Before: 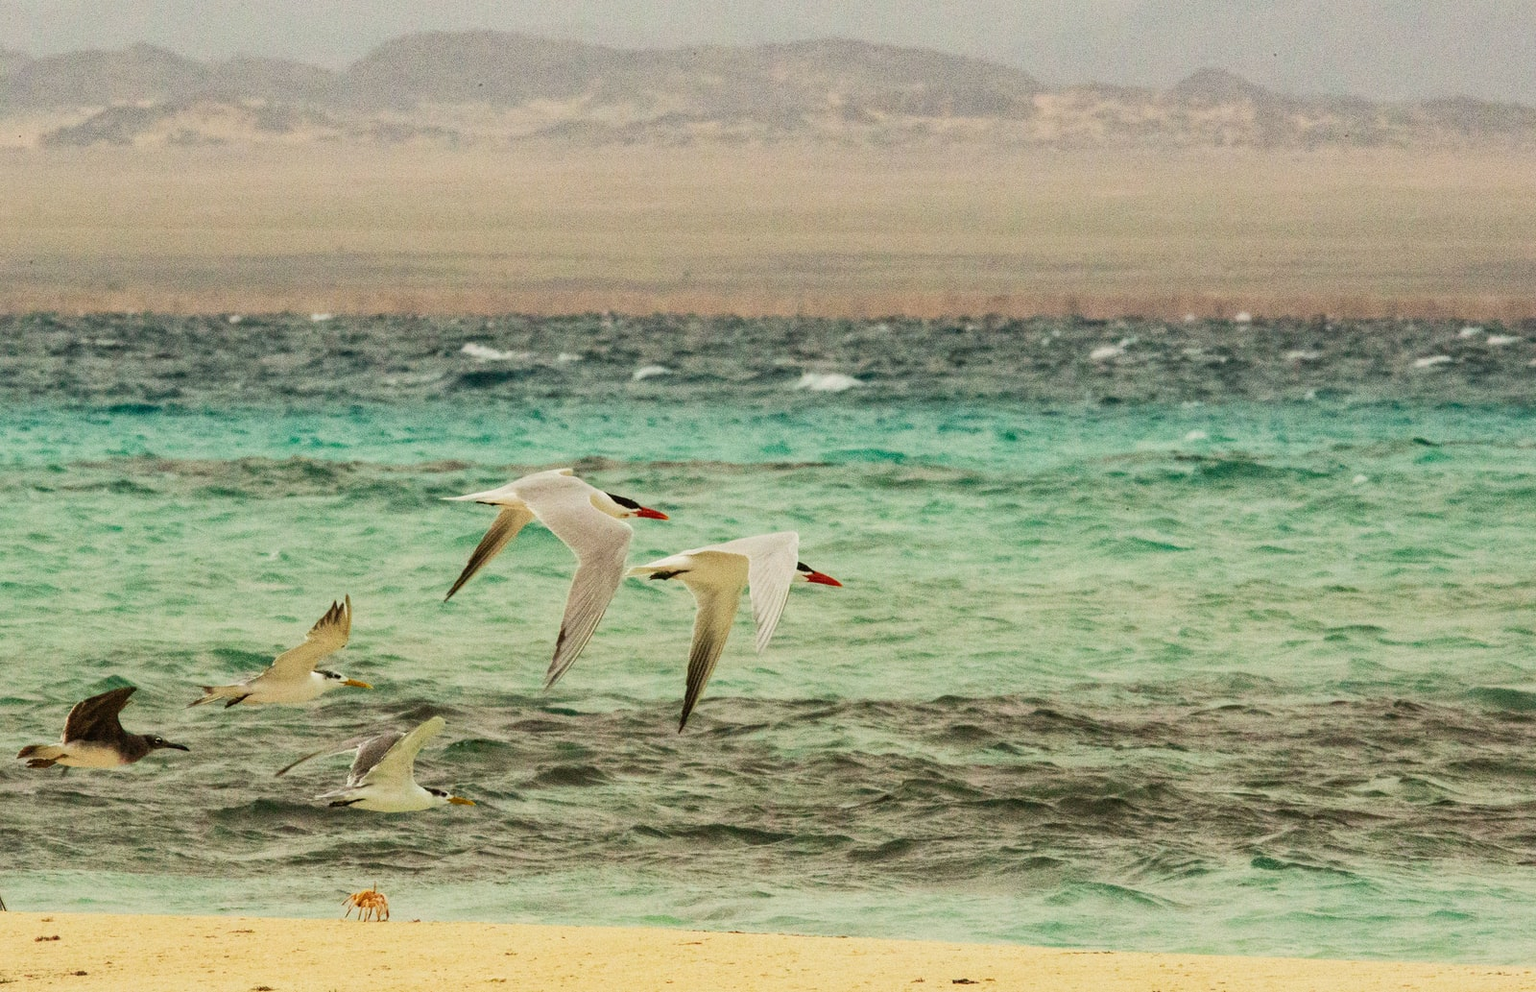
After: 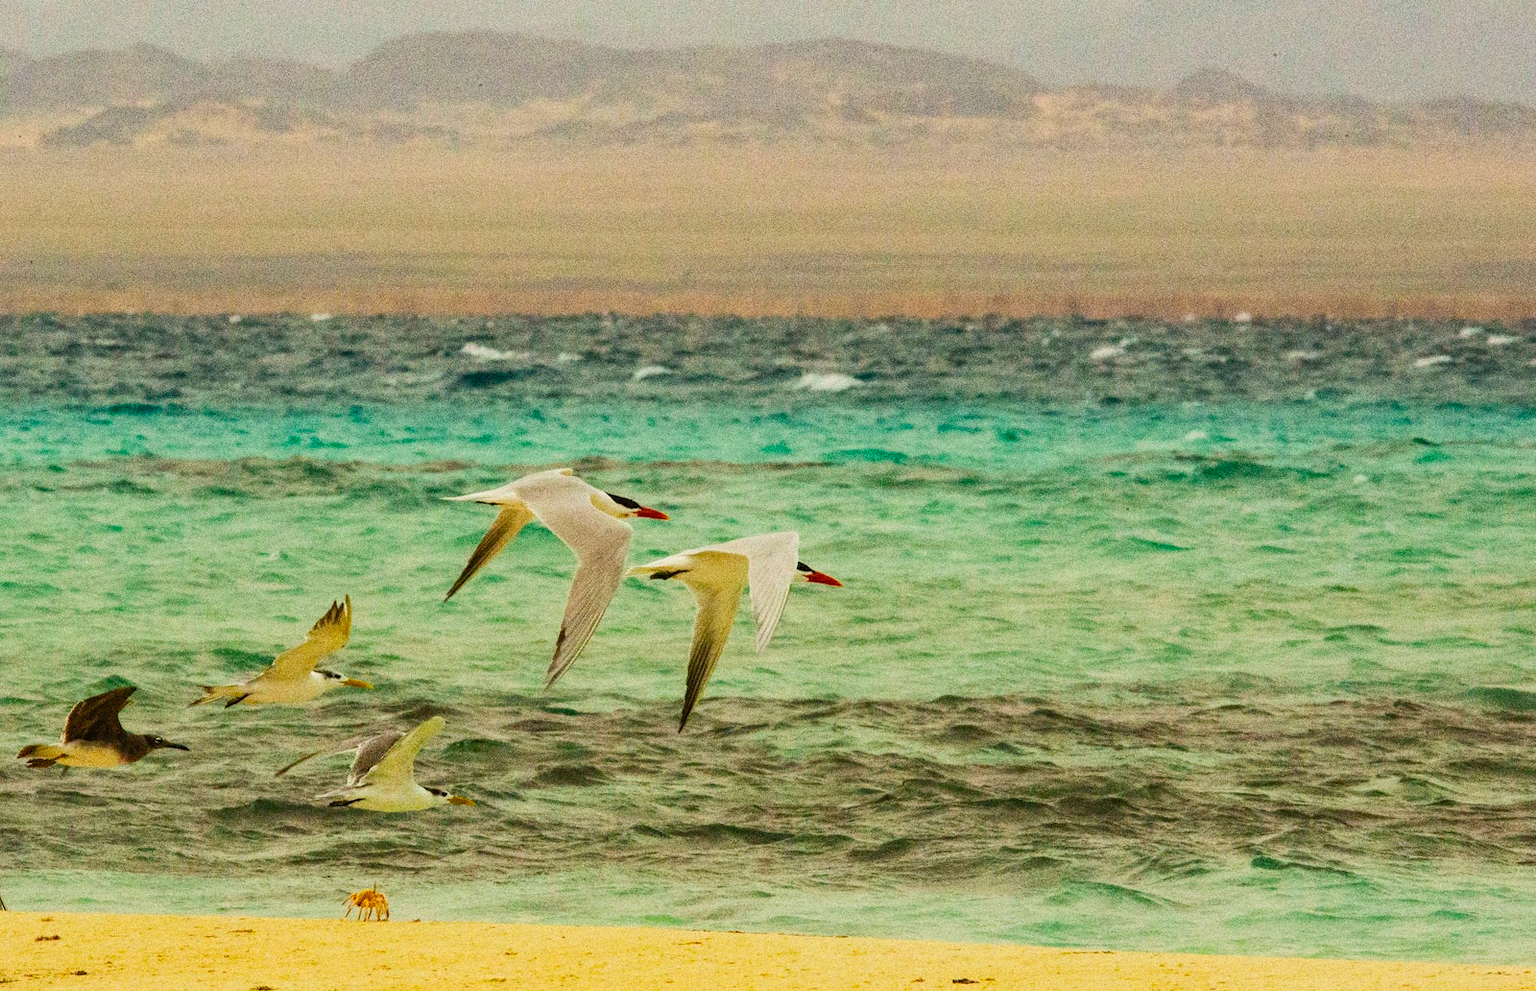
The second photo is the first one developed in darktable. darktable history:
color balance rgb: perceptual saturation grading › global saturation 30%, global vibrance 30%
grain: coarseness 0.09 ISO, strength 40%
color zones: curves: ch0 [(0, 0.5) (0.143, 0.5) (0.286, 0.5) (0.429, 0.5) (0.571, 0.5) (0.714, 0.476) (0.857, 0.5) (1, 0.5)]; ch2 [(0, 0.5) (0.143, 0.5) (0.286, 0.5) (0.429, 0.5) (0.571, 0.5) (0.714, 0.487) (0.857, 0.5) (1, 0.5)]
